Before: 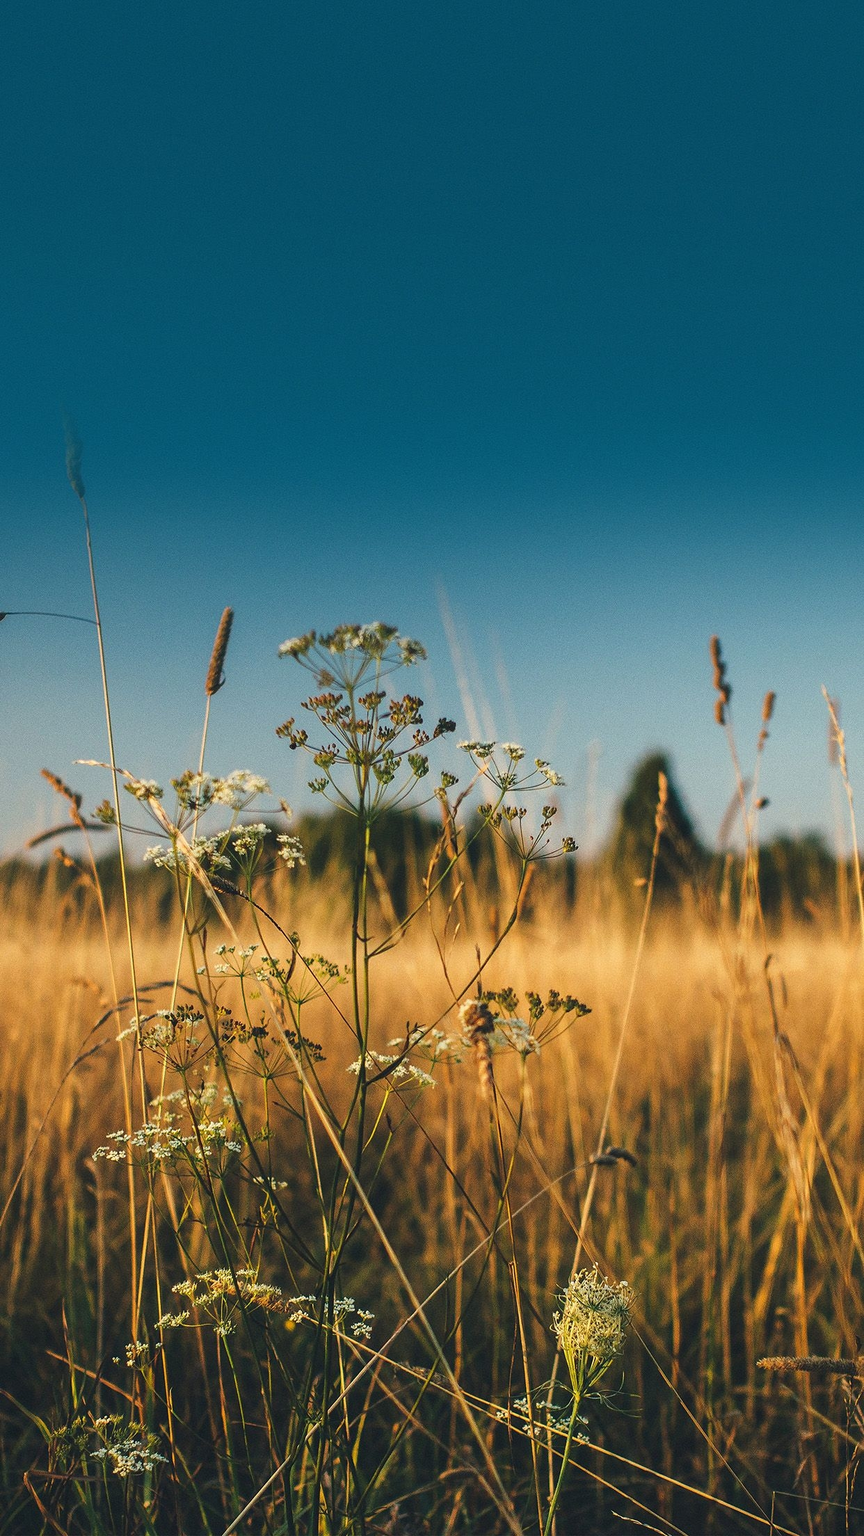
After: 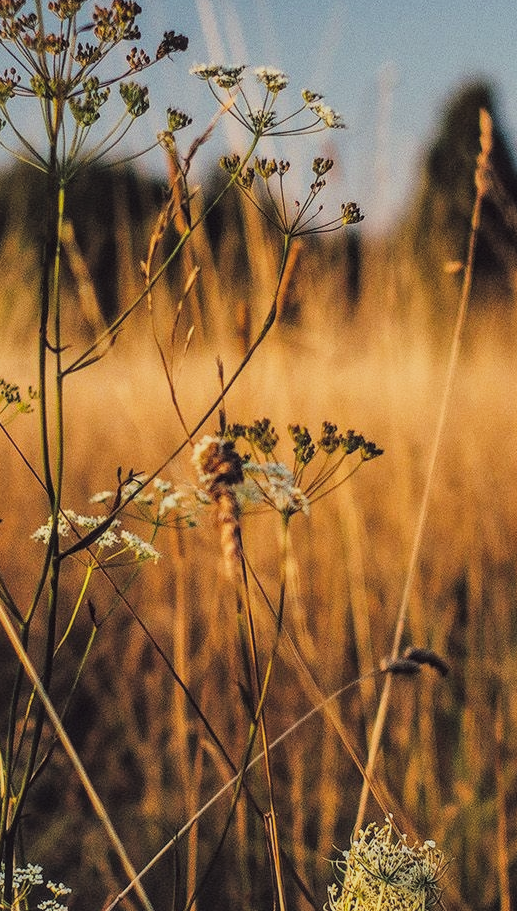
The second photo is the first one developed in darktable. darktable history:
color balance rgb: power › luminance -7.893%, power › chroma 1.333%, power › hue 330.37°, global offset › luminance 1.968%, perceptual saturation grading › global saturation 13.076%
crop: left 37.616%, top 45.36%, right 20.729%, bottom 13.361%
filmic rgb: black relative exposure -7.94 EV, white relative exposure 4.14 EV, hardness 4.02, latitude 51.44%, contrast 1.011, shadows ↔ highlights balance 5.37%
tone curve: curves: ch0 [(0, 0) (0.003, 0.014) (0.011, 0.014) (0.025, 0.022) (0.044, 0.041) (0.069, 0.063) (0.1, 0.086) (0.136, 0.118) (0.177, 0.161) (0.224, 0.211) (0.277, 0.262) (0.335, 0.323) (0.399, 0.384) (0.468, 0.459) (0.543, 0.54) (0.623, 0.624) (0.709, 0.711) (0.801, 0.796) (0.898, 0.879) (1, 1)], color space Lab, linked channels, preserve colors none
local contrast: on, module defaults
